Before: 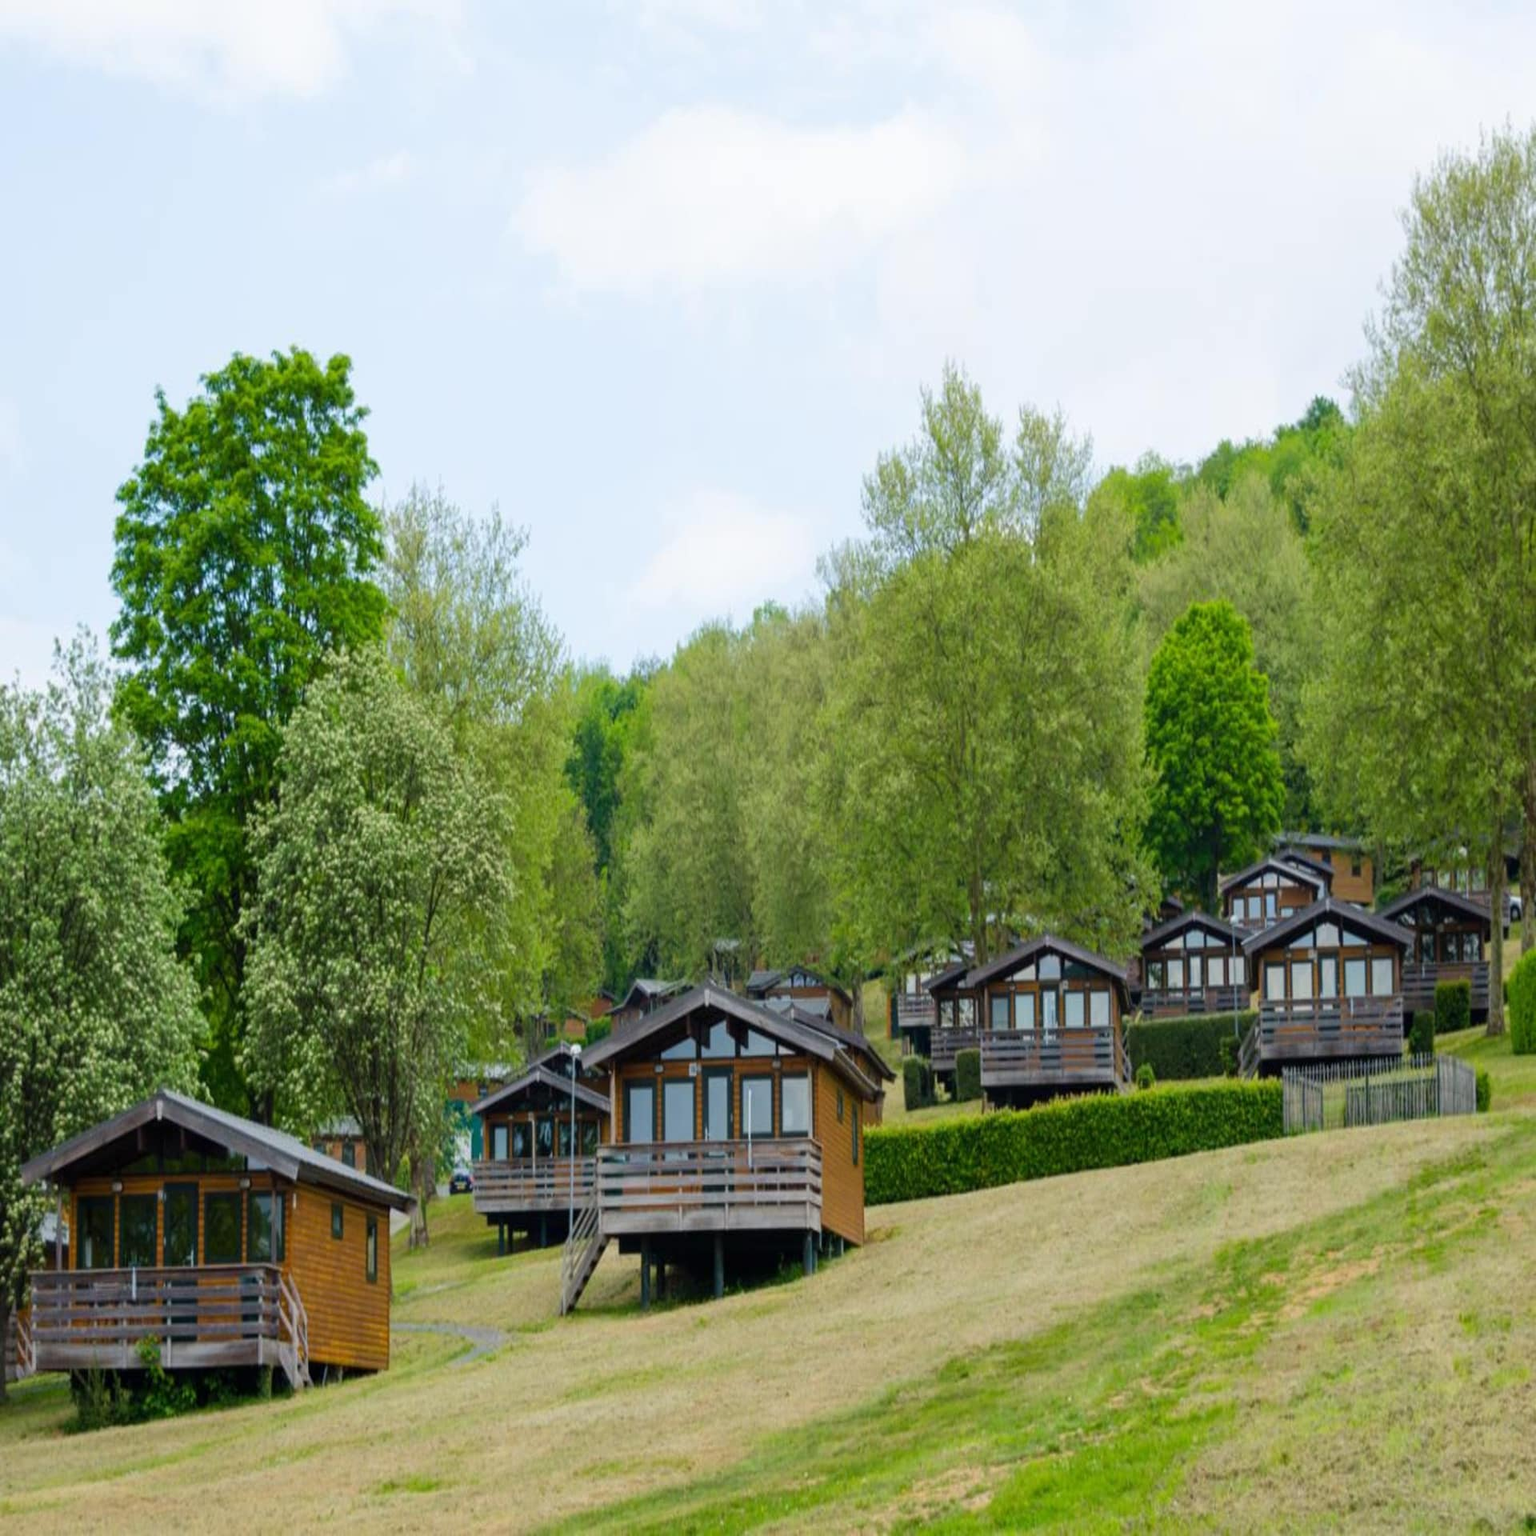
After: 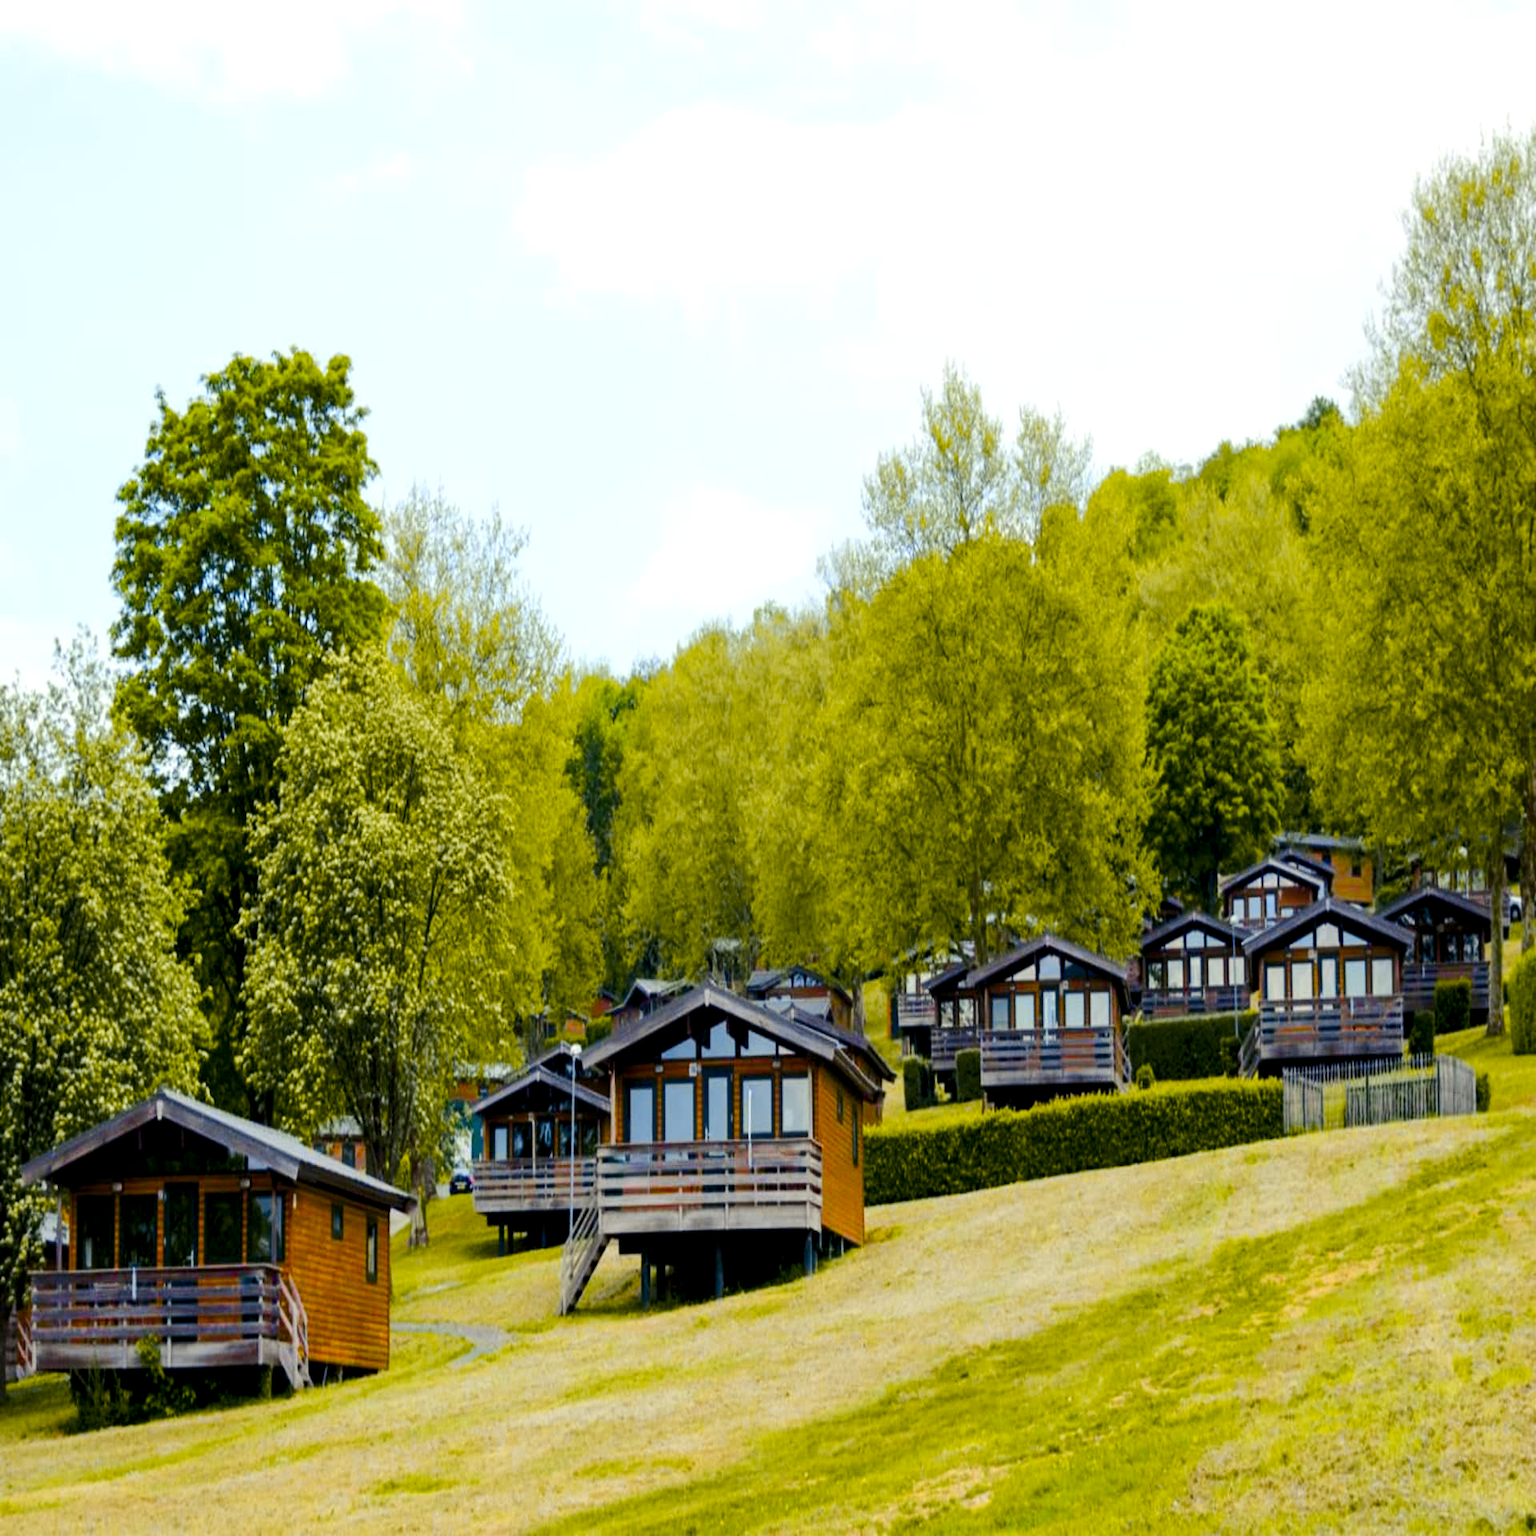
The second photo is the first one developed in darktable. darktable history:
tone curve: curves: ch0 [(0, 0) (0.23, 0.205) (0.486, 0.52) (0.822, 0.825) (0.994, 0.955)]; ch1 [(0, 0) (0.226, 0.261) (0.379, 0.442) (0.469, 0.472) (0.495, 0.495) (0.514, 0.504) (0.561, 0.568) (0.59, 0.612) (1, 1)]; ch2 [(0, 0) (0.269, 0.299) (0.459, 0.441) (0.498, 0.499) (0.523, 0.52) (0.586, 0.569) (0.635, 0.617) (0.659, 0.681) (0.718, 0.764) (1, 1)], color space Lab, independent channels, preserve colors none
color balance rgb: shadows lift › luminance -21.66%, shadows lift › chroma 6.57%, shadows lift › hue 270°, power › chroma 0.68%, power › hue 60°, highlights gain › luminance 6.08%, highlights gain › chroma 1.33%, highlights gain › hue 90°, global offset › luminance -0.87%, perceptual saturation grading › global saturation 26.86%, perceptual saturation grading › highlights -28.39%, perceptual saturation grading › mid-tones 15.22%, perceptual saturation grading › shadows 33.98%, perceptual brilliance grading › highlights 10%, perceptual brilliance grading › mid-tones 5%
white balance: emerald 1
